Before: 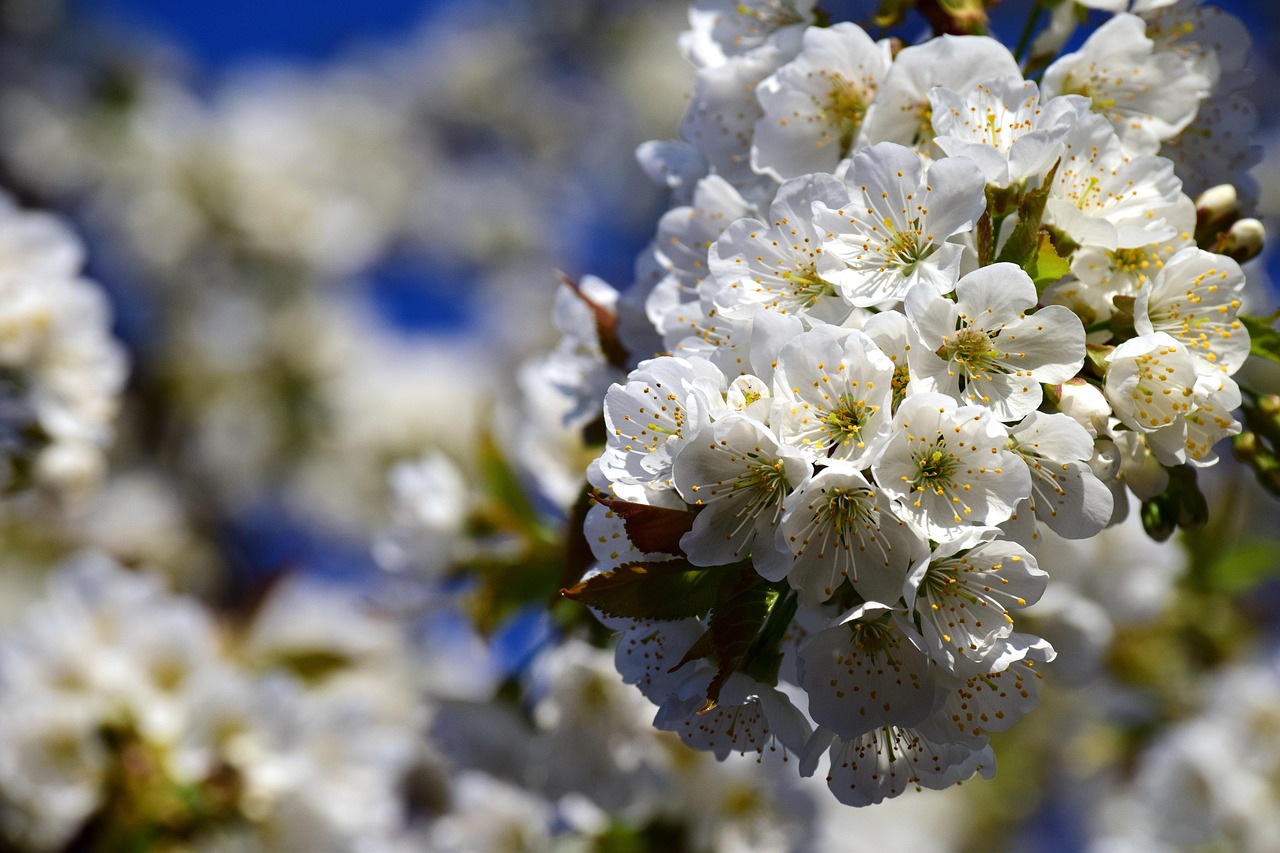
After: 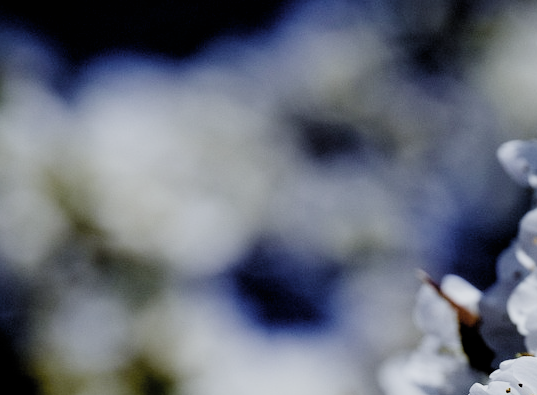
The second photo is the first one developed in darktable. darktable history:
white balance: red 0.931, blue 1.11
crop and rotate: left 10.817%, top 0.062%, right 47.194%, bottom 53.626%
contrast brightness saturation: contrast 0.1, saturation -0.36
color balance rgb: on, module defaults
filmic rgb: black relative exposure -2.85 EV, white relative exposure 4.56 EV, hardness 1.77, contrast 1.25, preserve chrominance no, color science v5 (2021)
